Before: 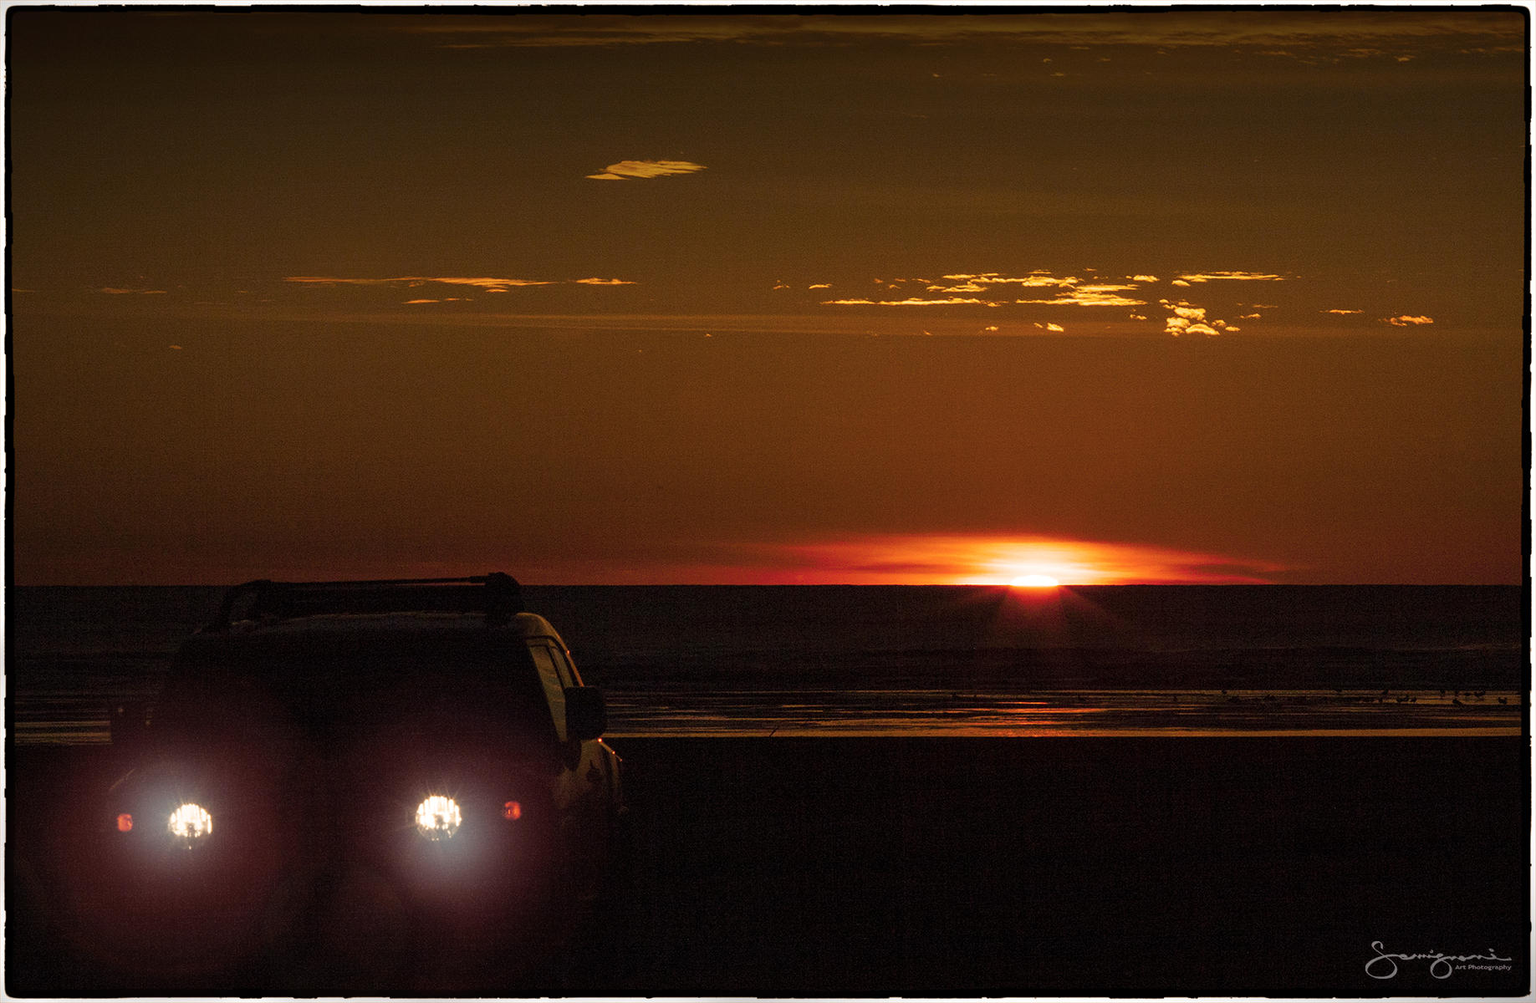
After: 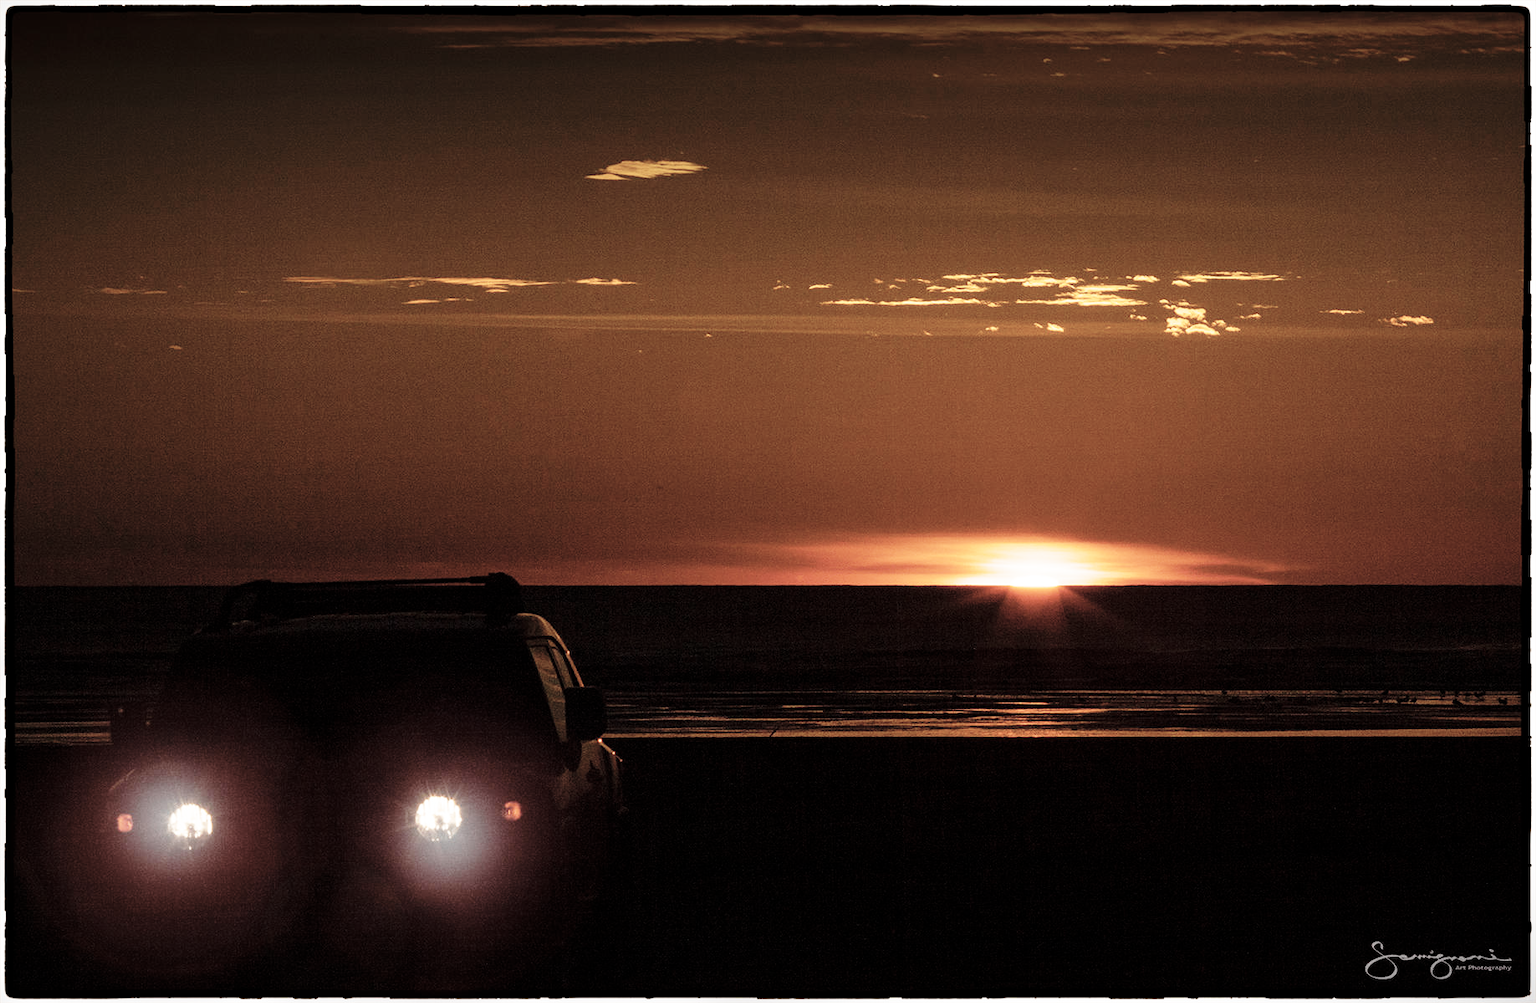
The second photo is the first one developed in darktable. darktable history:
base curve: curves: ch0 [(0, 0) (0.028, 0.03) (0.121, 0.232) (0.46, 0.748) (0.859, 0.968) (1, 1)], preserve colors none
color correction: saturation 0.5
